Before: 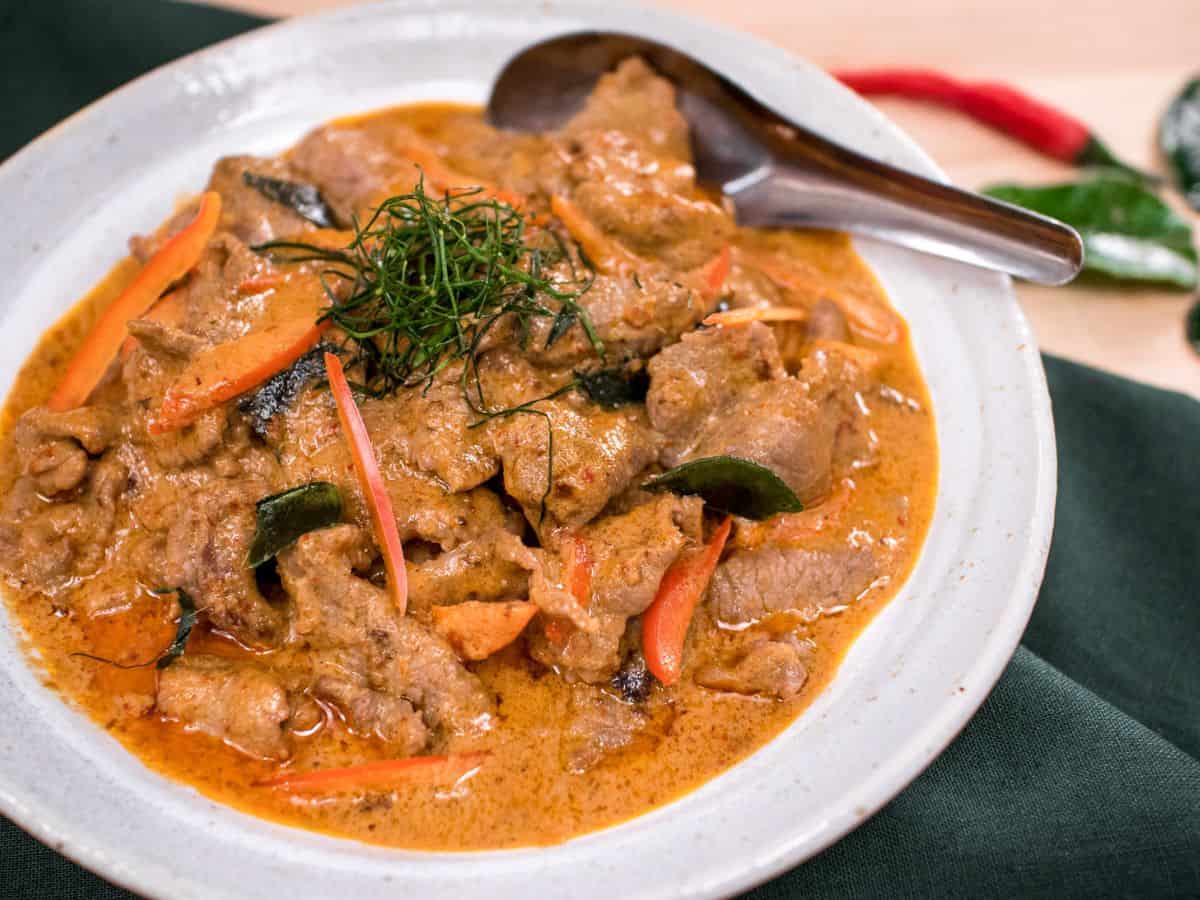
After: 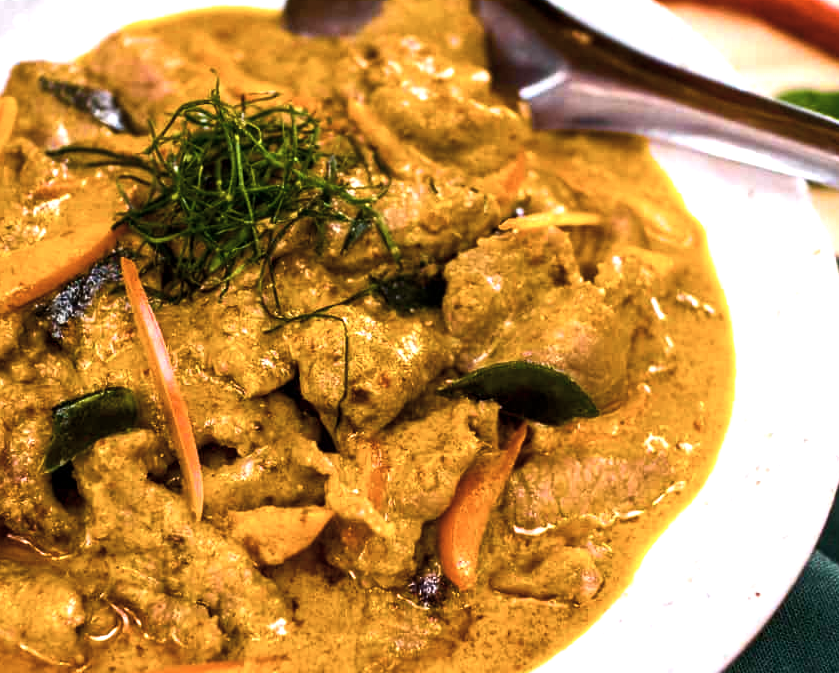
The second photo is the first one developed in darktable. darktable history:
color balance rgb: linear chroma grading › shadows -40%, linear chroma grading › highlights 40%, linear chroma grading › global chroma 45%, linear chroma grading › mid-tones -30%, perceptual saturation grading › global saturation 55%, perceptual saturation grading › highlights -50%, perceptual saturation grading › mid-tones 40%, perceptual saturation grading › shadows 30%, perceptual brilliance grading › global brilliance 20%, perceptual brilliance grading › shadows -40%, global vibrance 35%
contrast brightness saturation: contrast 0.1, saturation -0.36
crop and rotate: left 17.046%, top 10.659%, right 12.989%, bottom 14.553%
